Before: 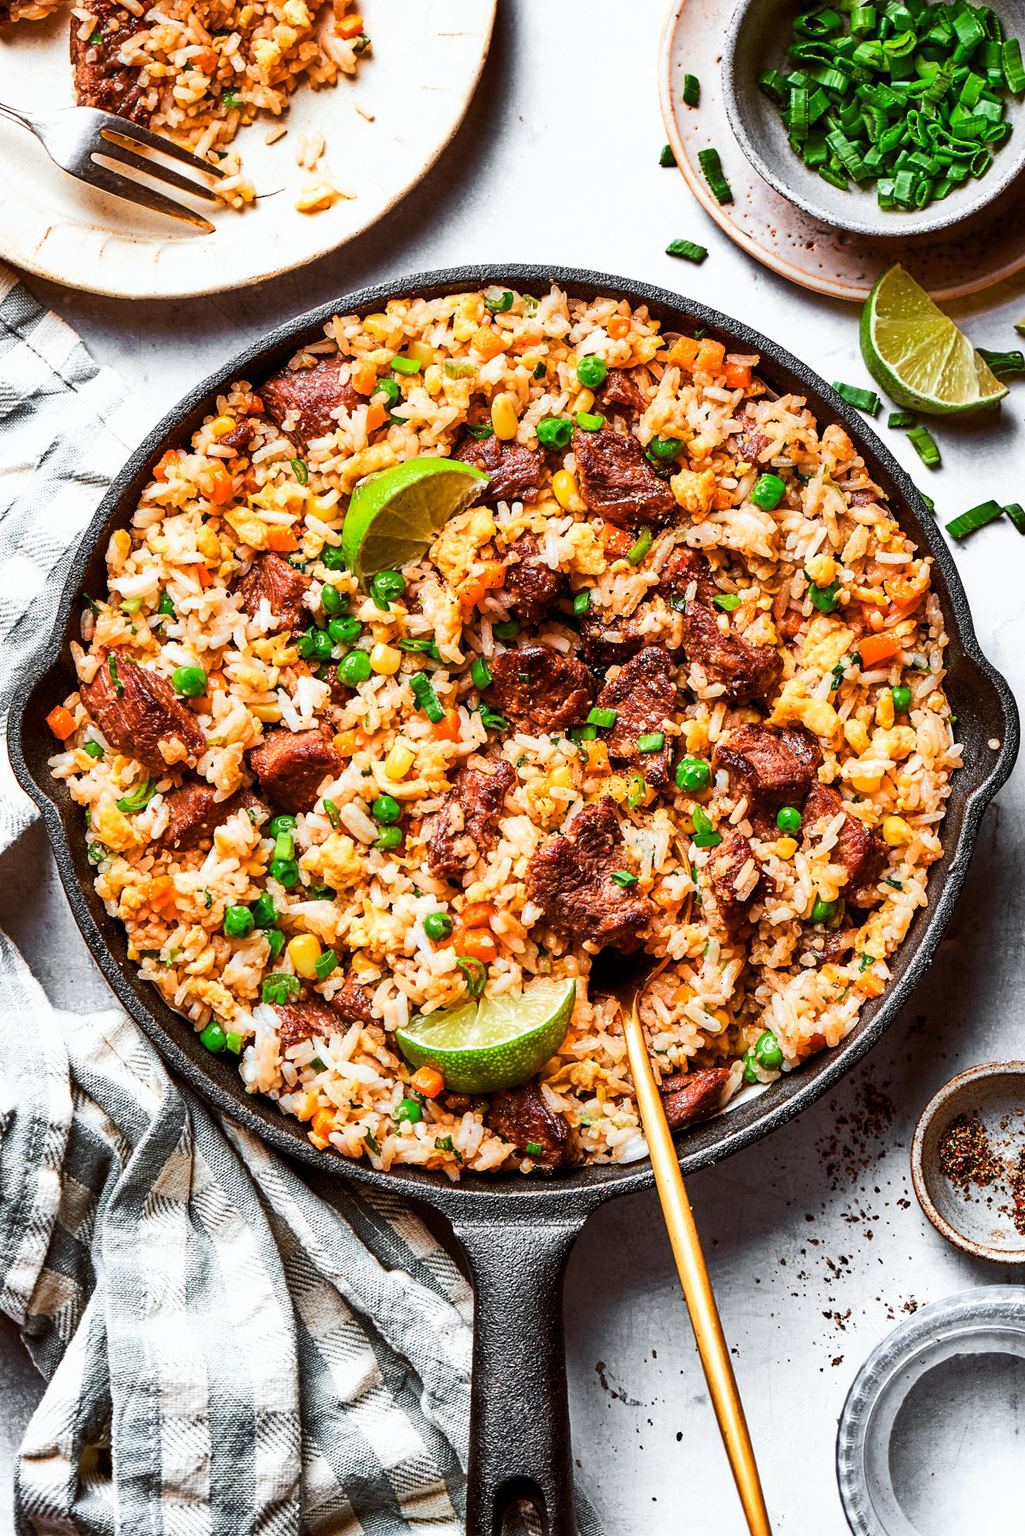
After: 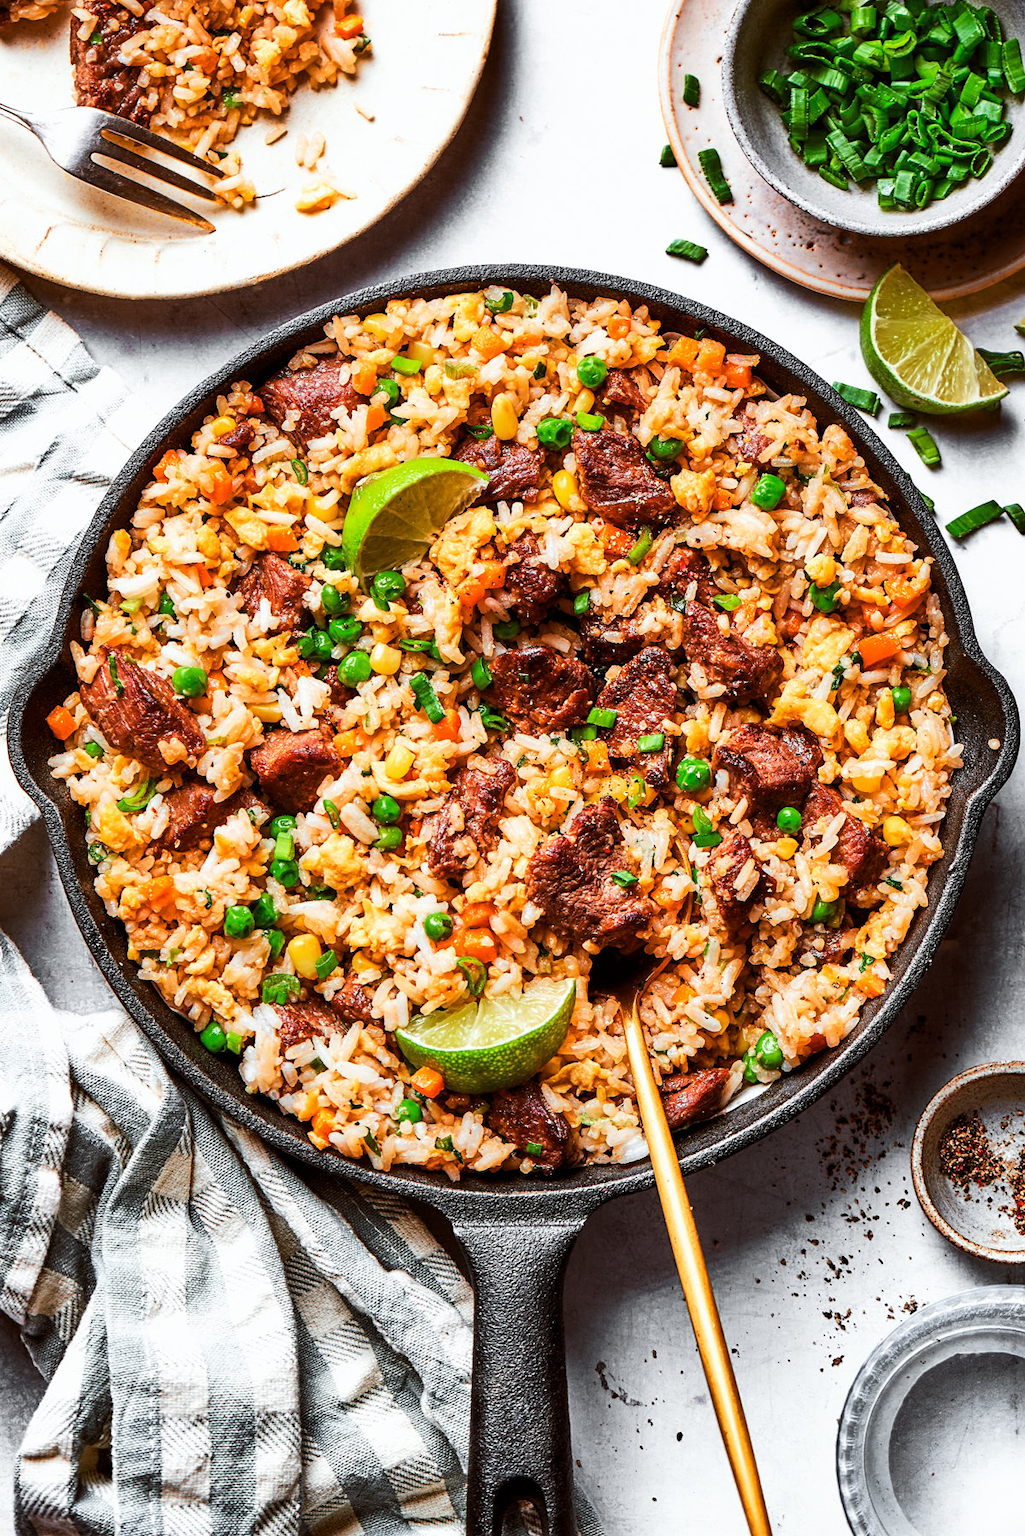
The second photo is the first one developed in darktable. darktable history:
vignetting: fall-off start 115.95%, fall-off radius 59.25%, saturation -0.033
